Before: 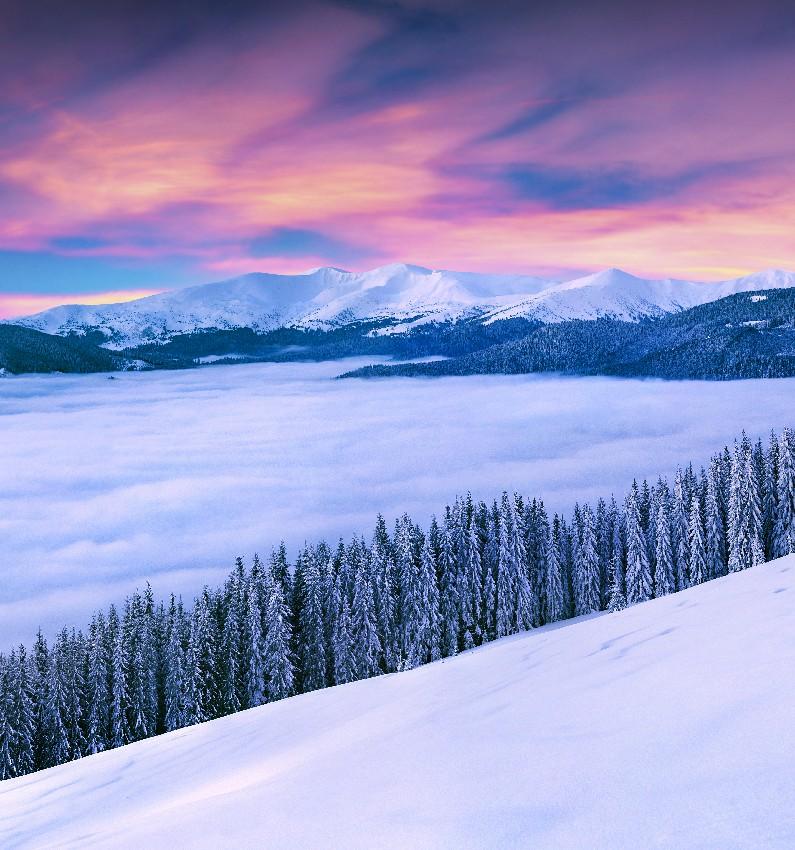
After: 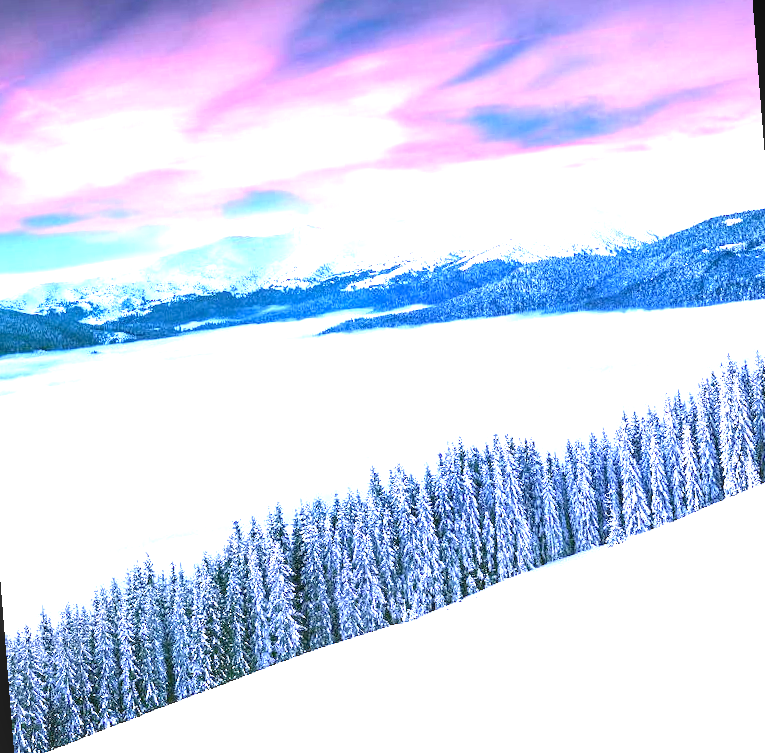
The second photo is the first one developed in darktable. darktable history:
rotate and perspective: rotation -4.57°, crop left 0.054, crop right 0.944, crop top 0.087, crop bottom 0.914
exposure: black level correction 0.001, exposure 1.719 EV, compensate exposure bias true, compensate highlight preservation false
local contrast: detail 130%
